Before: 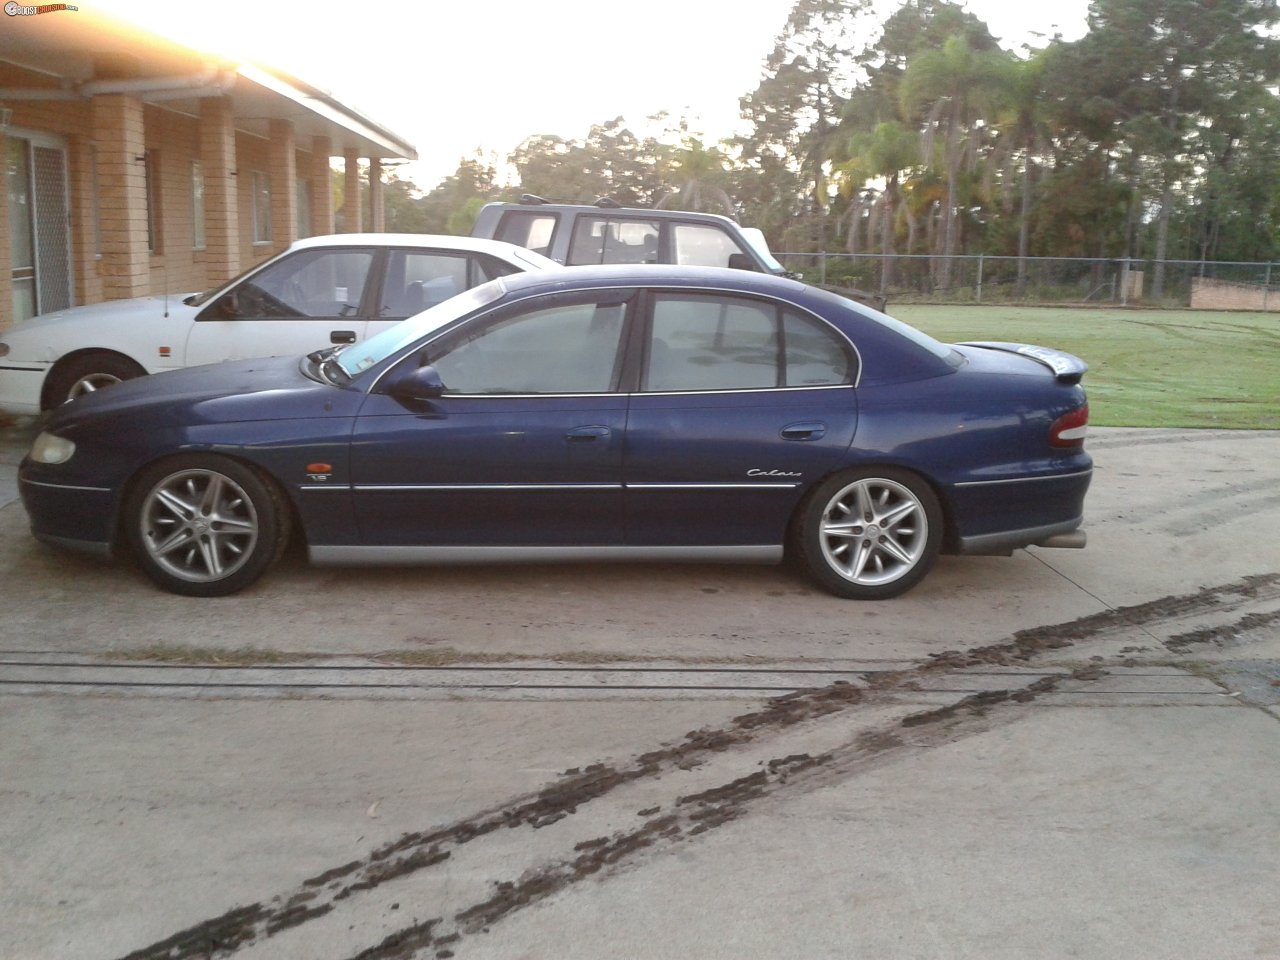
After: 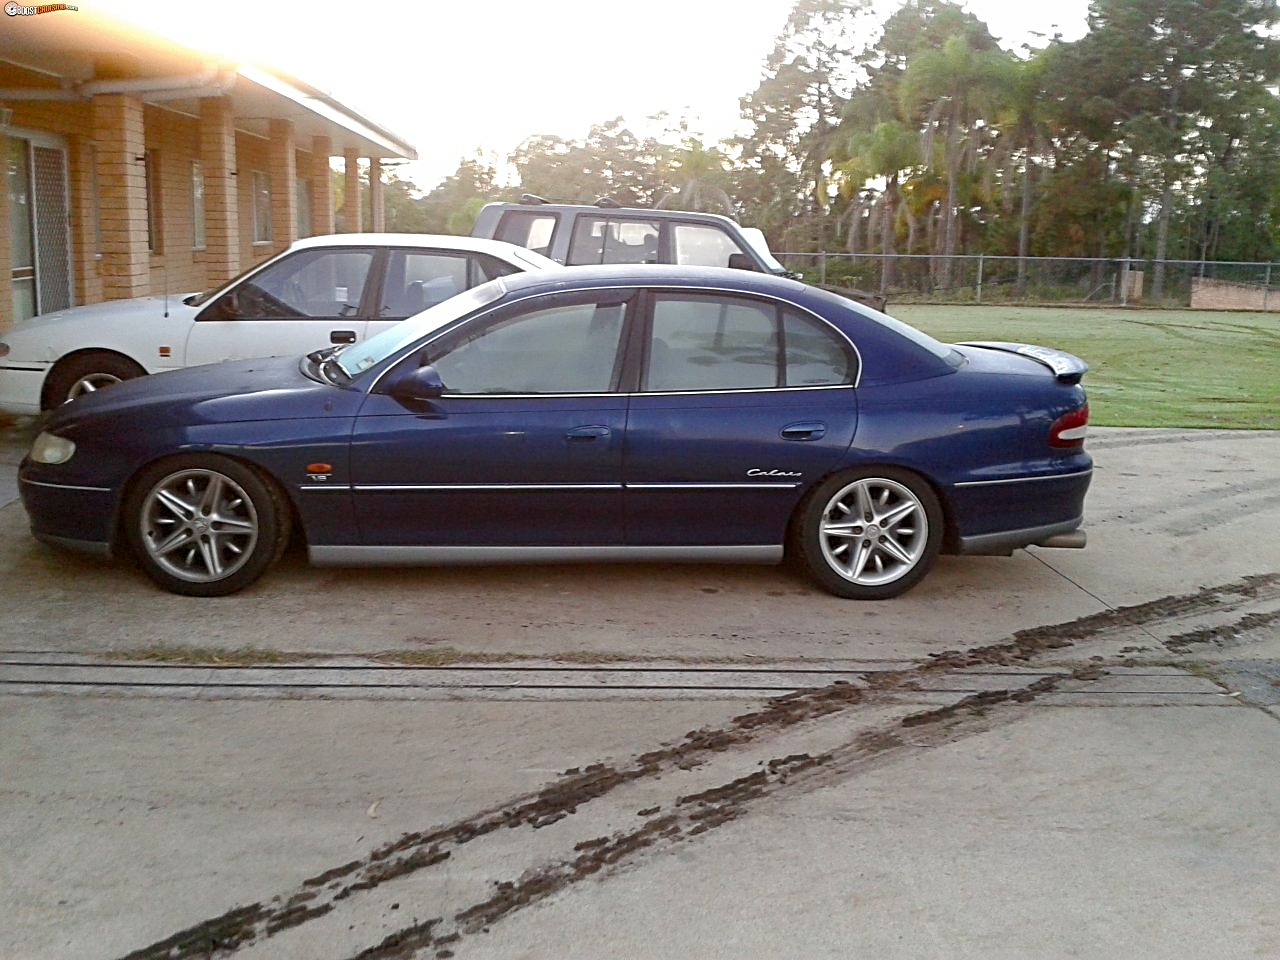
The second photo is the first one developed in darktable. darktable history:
sharpen: radius 2.533, amount 0.623
color balance rgb: power › luminance -3.993%, power › hue 142.82°, global offset › luminance -0.857%, perceptual saturation grading › global saturation 0.418%, perceptual saturation grading › highlights -16.823%, perceptual saturation grading › mid-tones 33.812%, perceptual saturation grading › shadows 50.321%
shadows and highlights: shadows -22.64, highlights 47.92, shadows color adjustment 98.01%, highlights color adjustment 59.21%, soften with gaussian
